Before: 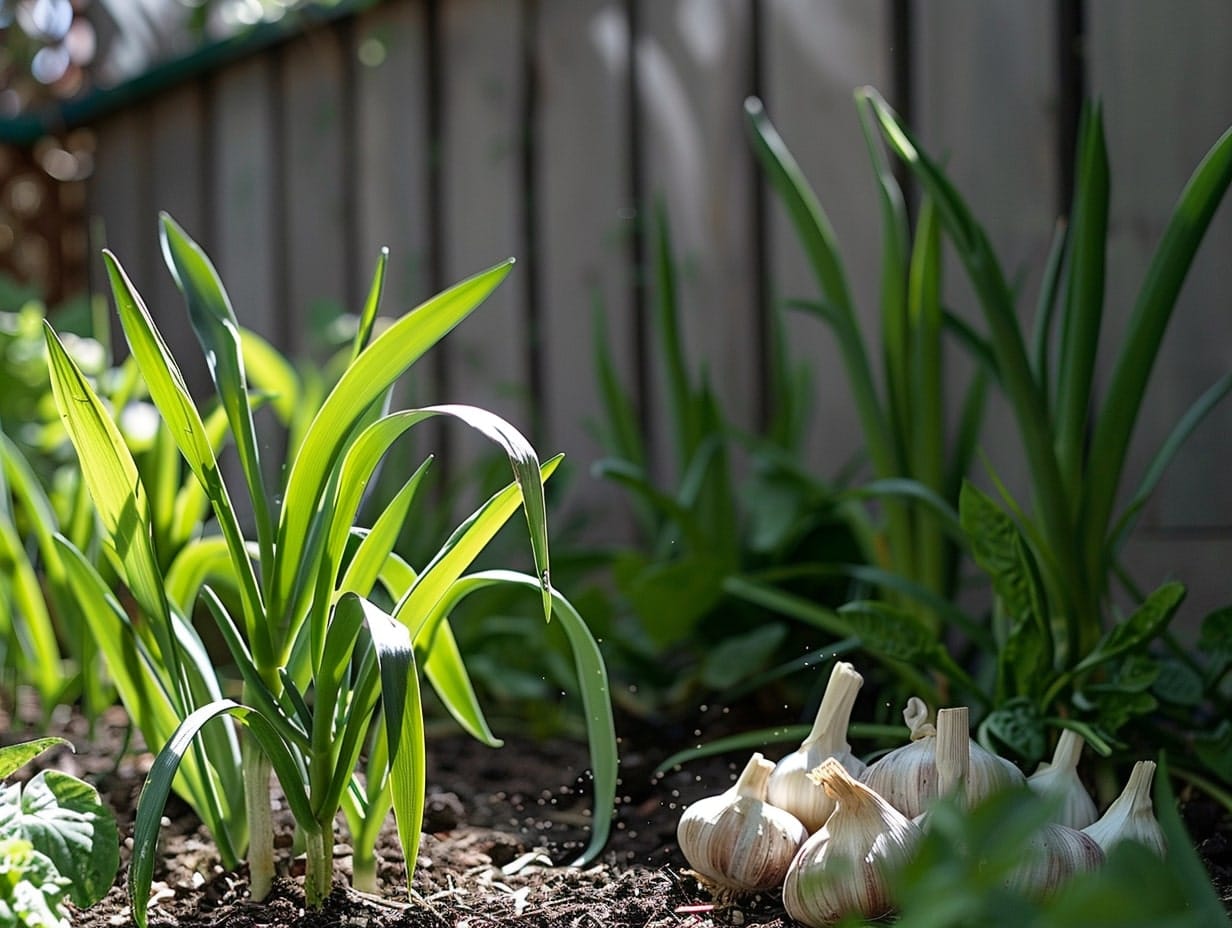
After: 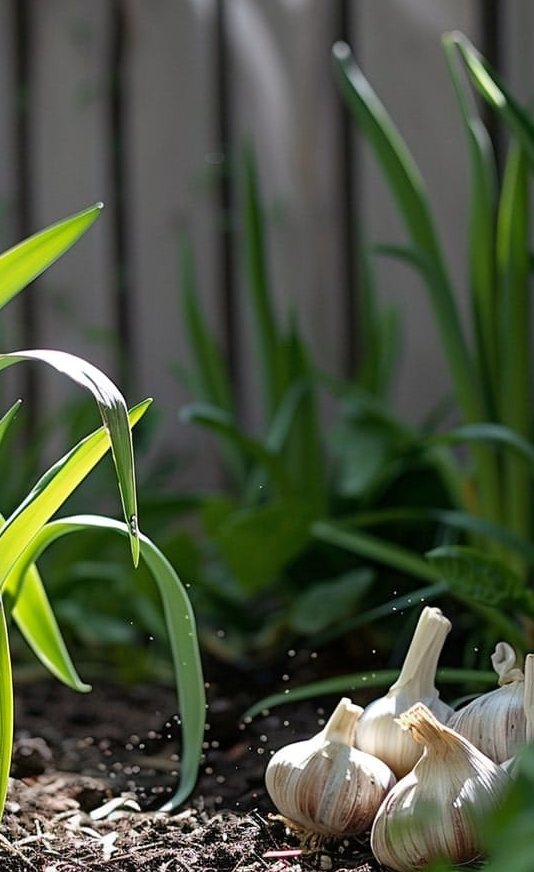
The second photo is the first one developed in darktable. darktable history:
crop: left 33.452%, top 6.025%, right 23.155%
shadows and highlights: shadows 20.91, highlights -82.73, soften with gaussian
